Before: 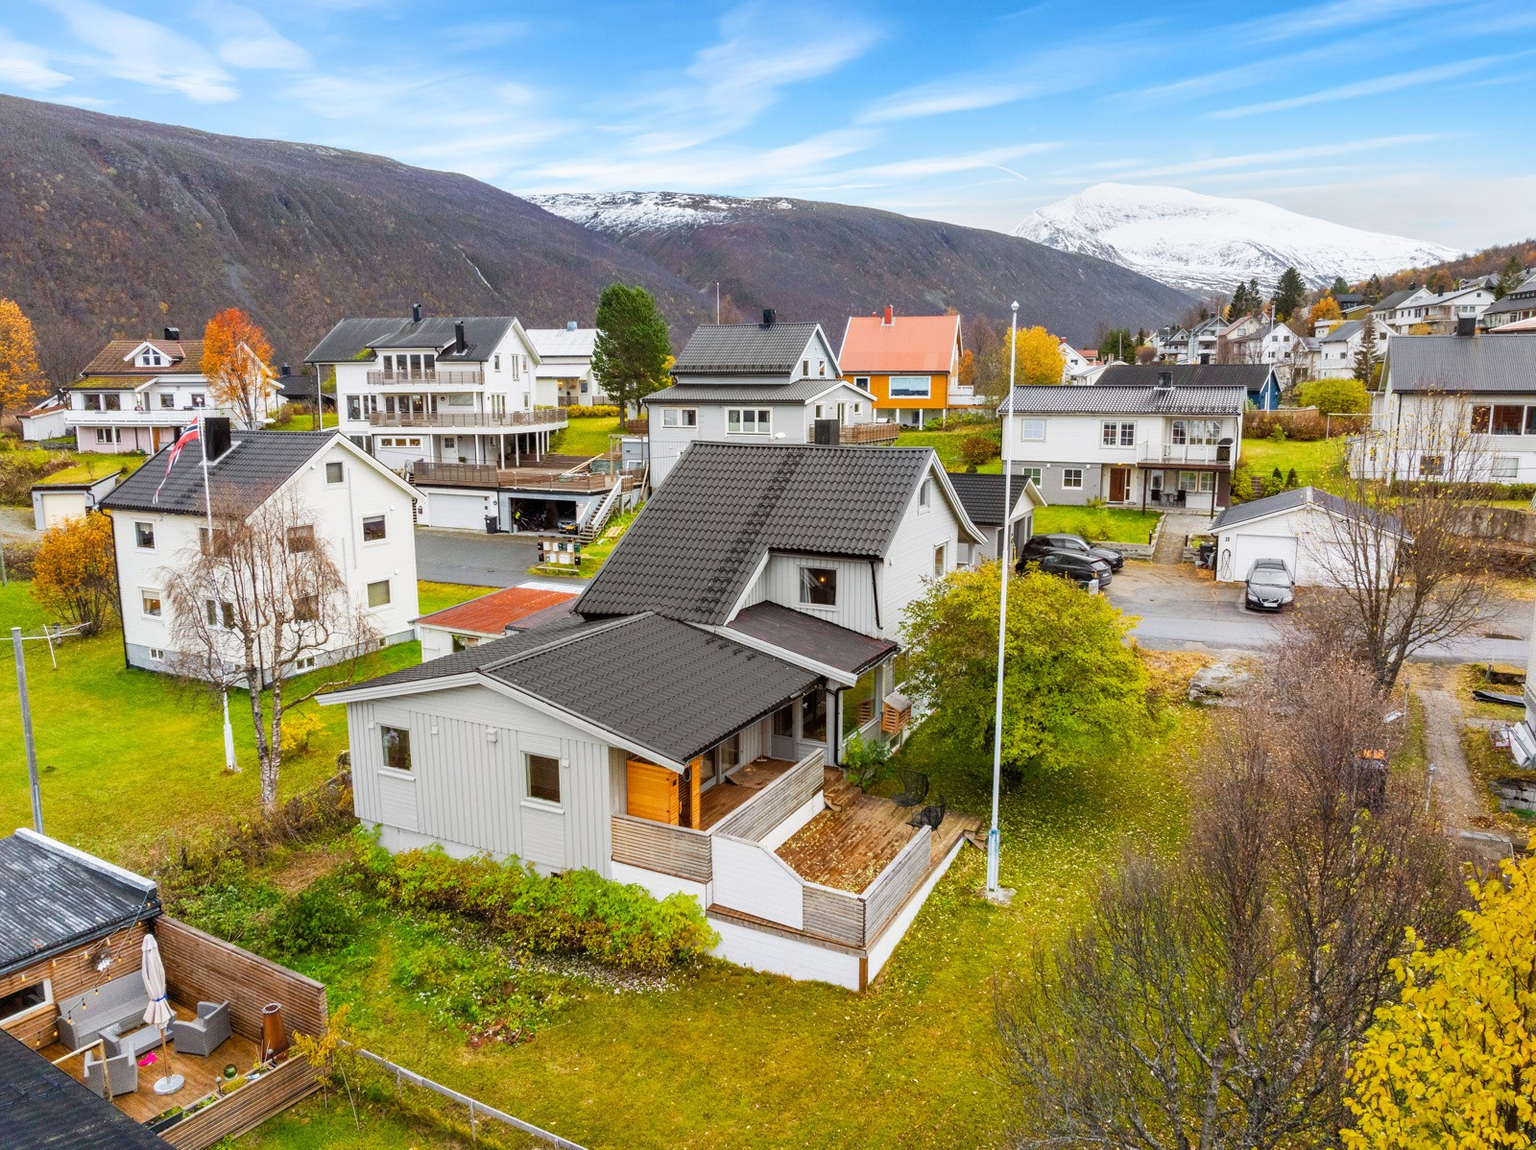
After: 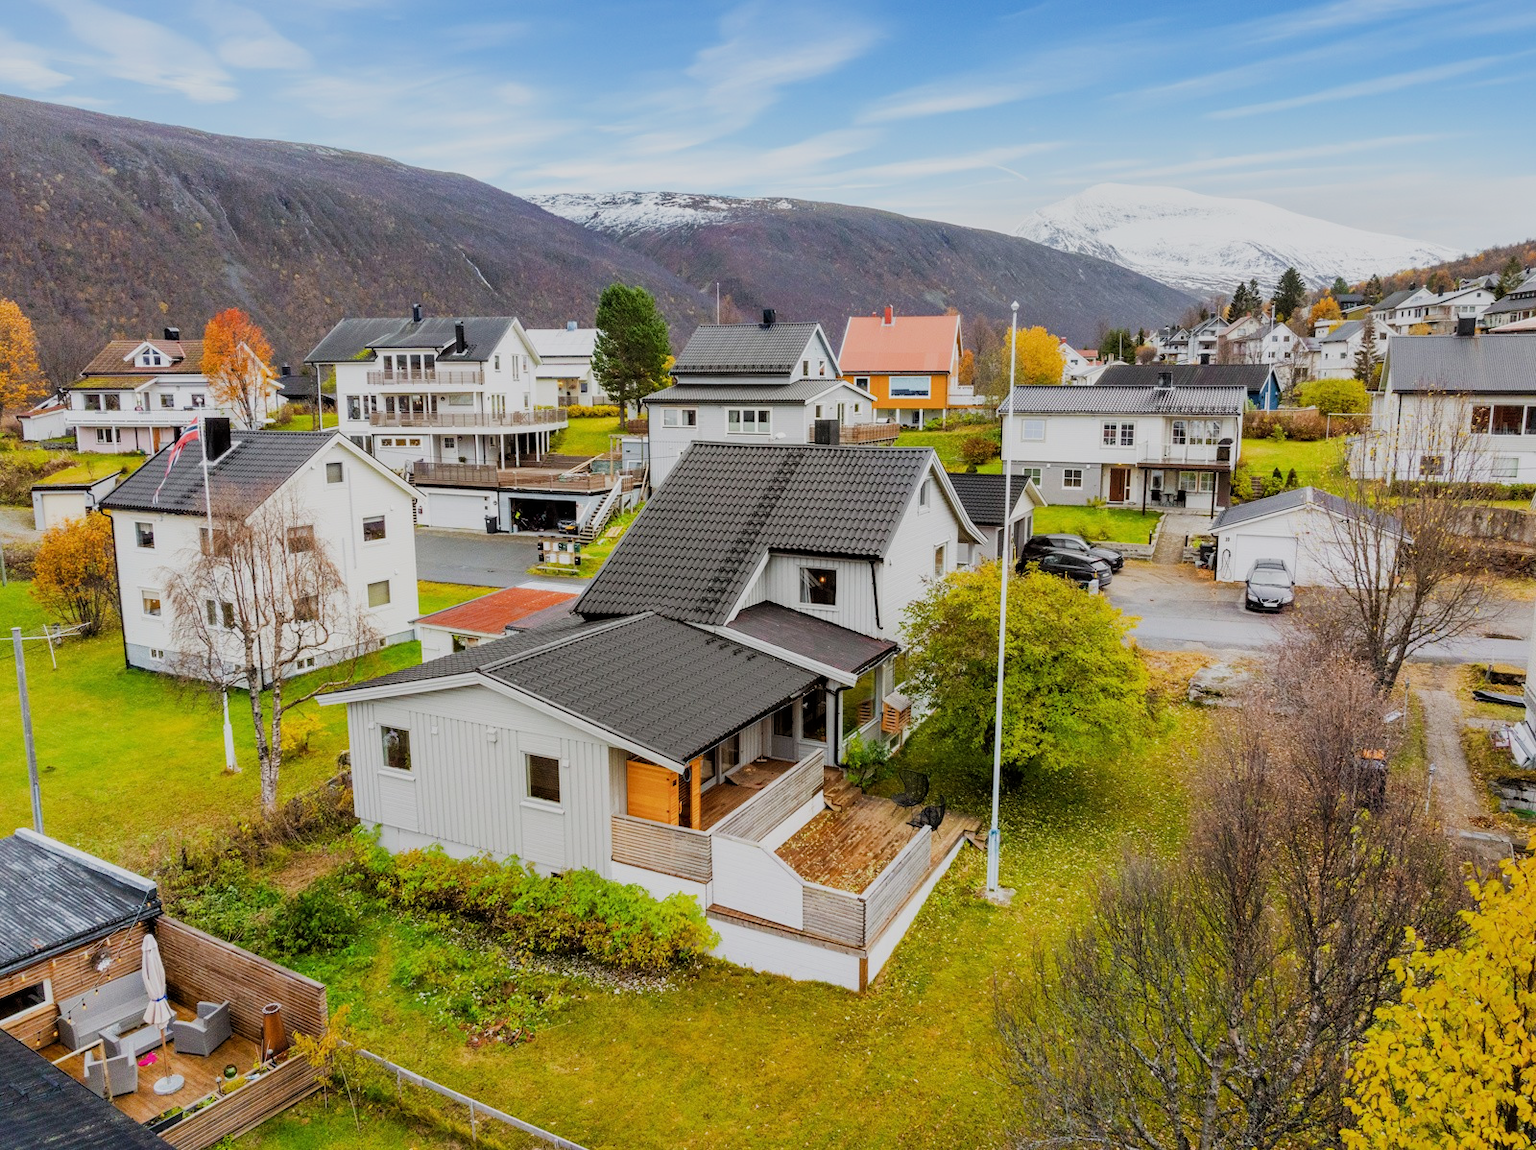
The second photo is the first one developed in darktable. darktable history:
filmic rgb: black relative exposure -7.65 EV, white relative exposure 4.56 EV, hardness 3.61, contrast 1.052
